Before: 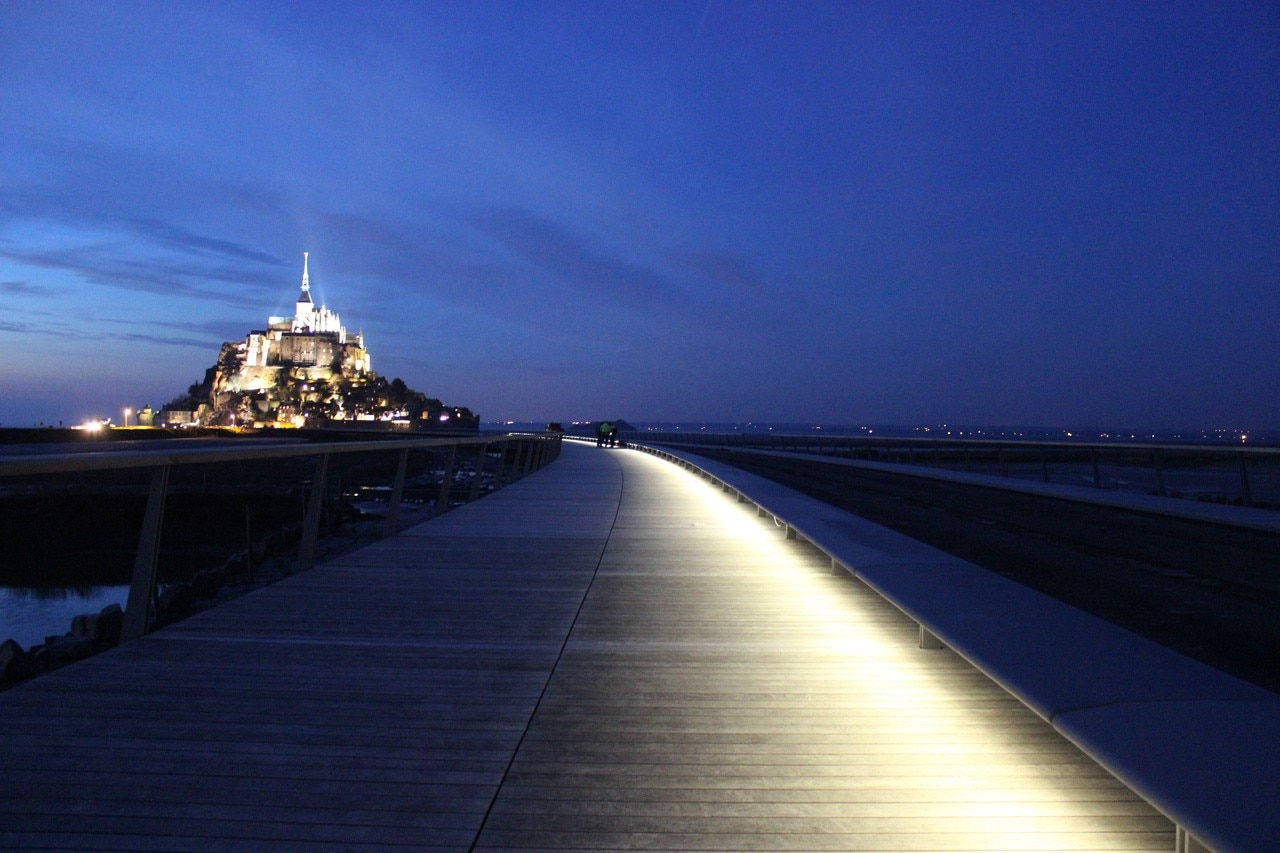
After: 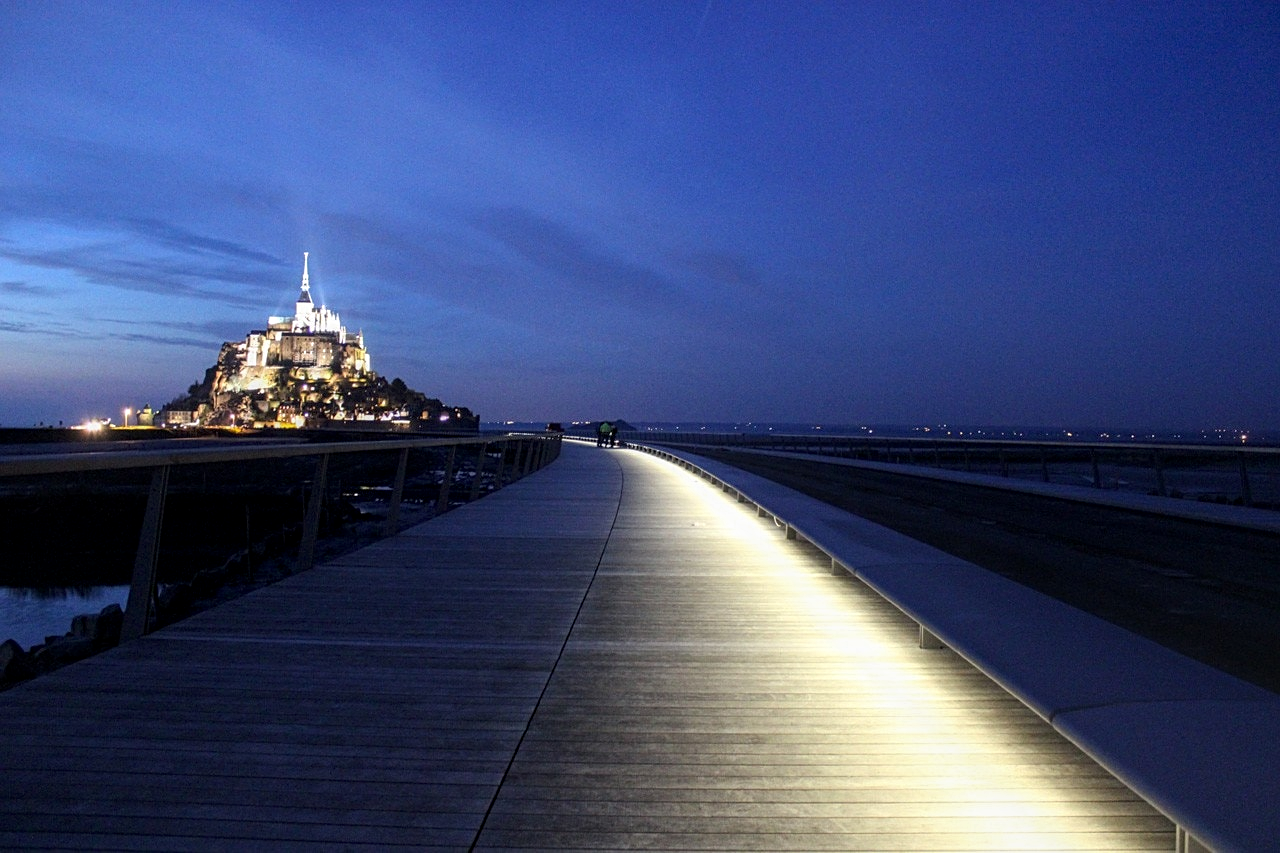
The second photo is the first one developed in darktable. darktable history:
sharpen: amount 0.204
local contrast: detail 150%
exposure: compensate exposure bias true, compensate highlight preservation false
contrast equalizer: octaves 7, y [[0.439, 0.44, 0.442, 0.457, 0.493, 0.498], [0.5 ×6], [0.5 ×6], [0 ×6], [0 ×6]]
